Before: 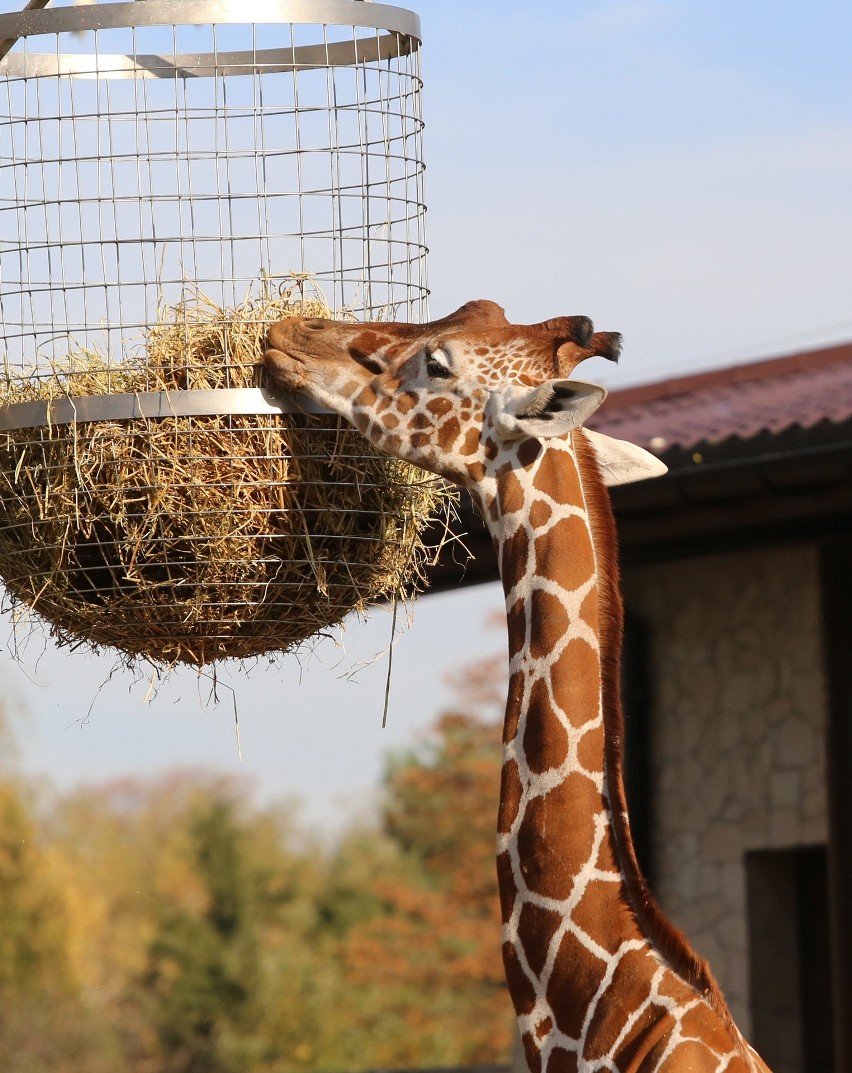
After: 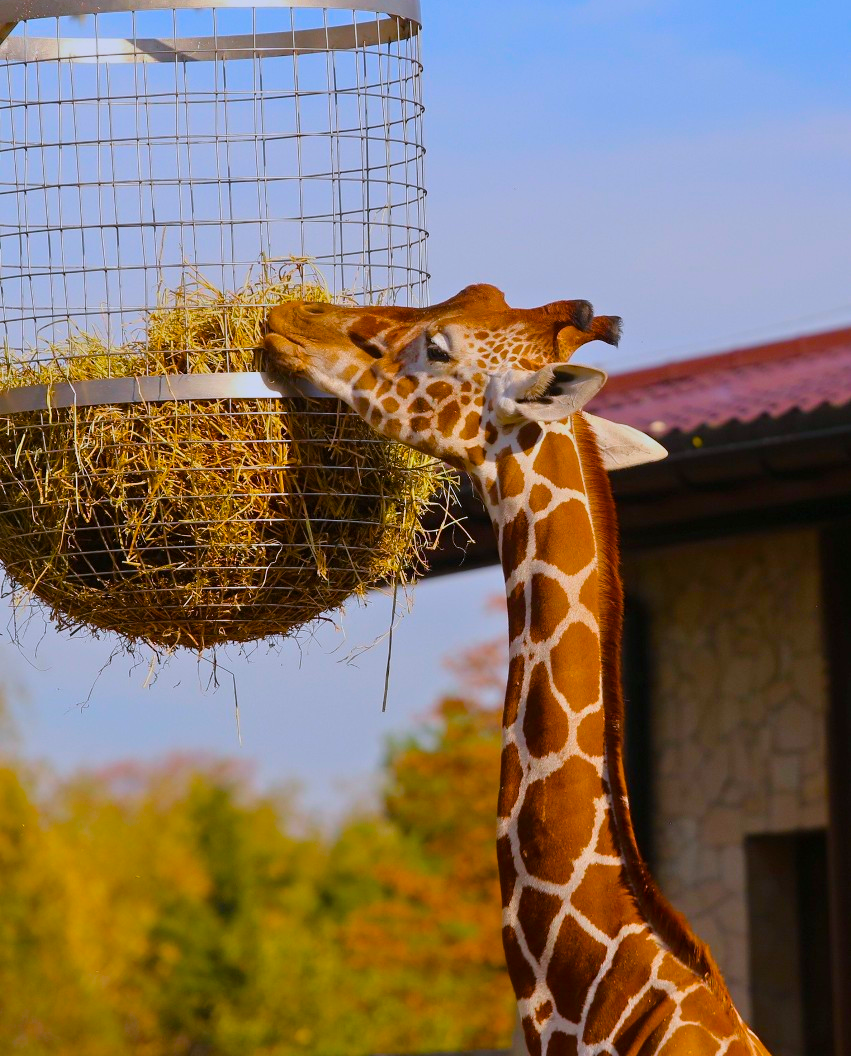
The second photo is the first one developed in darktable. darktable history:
crop: top 1.495%, right 0.064%
tone equalizer: -8 EV -0.002 EV, -7 EV 0.004 EV, -6 EV -0.036 EV, -5 EV 0.02 EV, -4 EV -0.018 EV, -3 EV 0.034 EV, -2 EV -0.066 EV, -1 EV -0.31 EV, +0 EV -0.611 EV
color calibration: gray › normalize channels true, illuminant as shot in camera, x 0.358, y 0.373, temperature 4628.91 K, gamut compression 0.012
color balance rgb: linear chroma grading › global chroma 24.569%, perceptual saturation grading › global saturation 41.78%, global vibrance 33.204%
